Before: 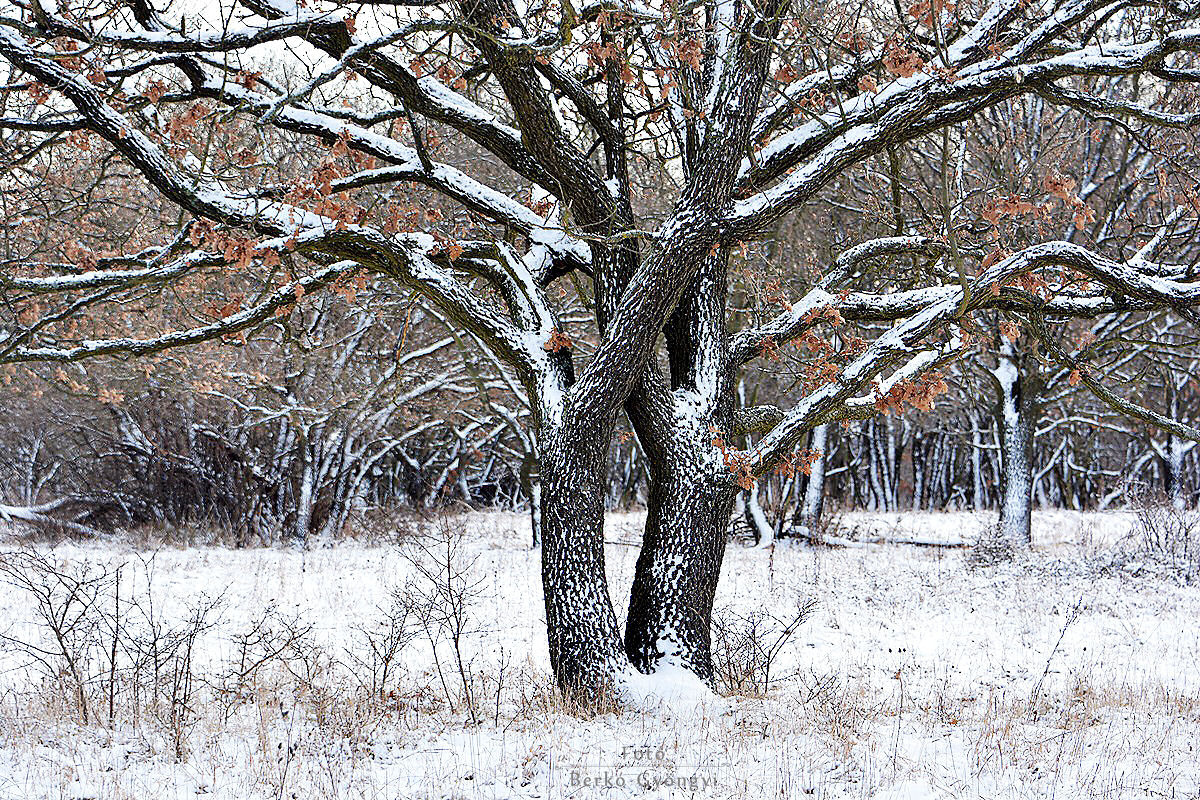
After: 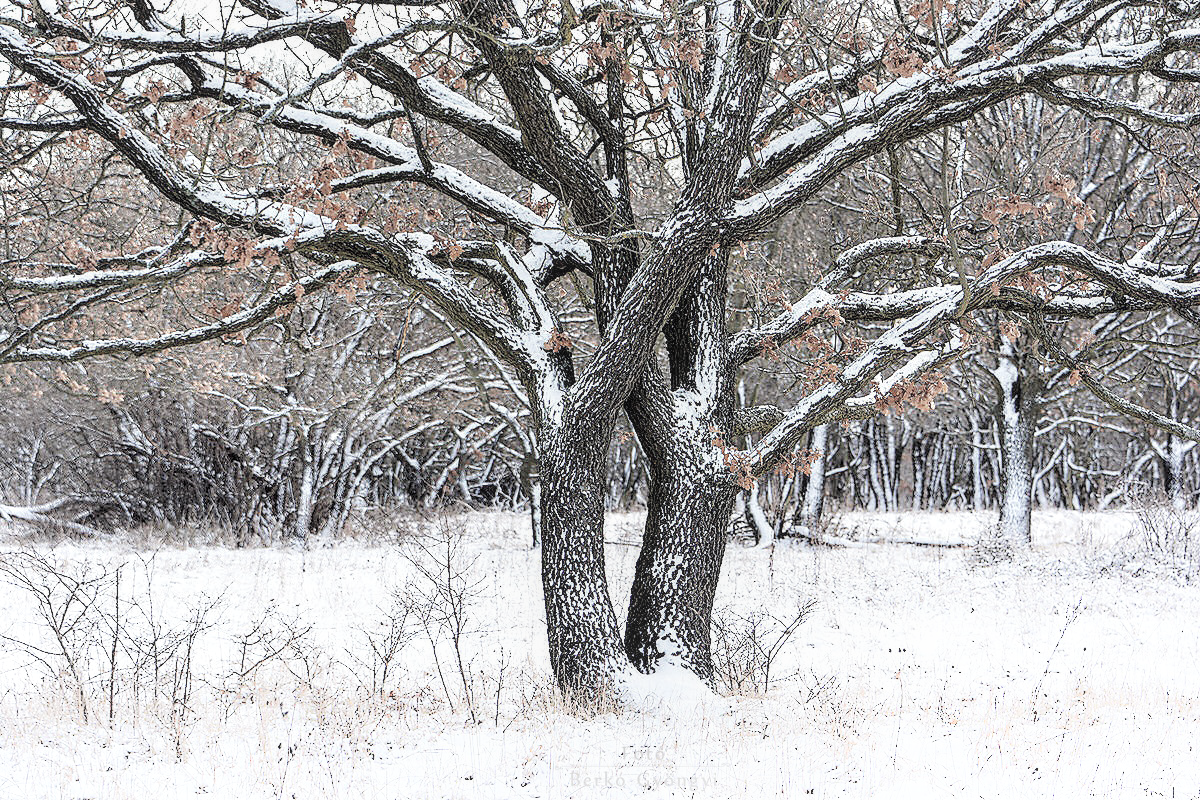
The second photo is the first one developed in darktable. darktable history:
contrast brightness saturation: brightness 0.188, saturation -0.487
local contrast: on, module defaults
shadows and highlights: highlights 71.53, soften with gaussian
exposure: black level correction 0, compensate highlight preservation false
